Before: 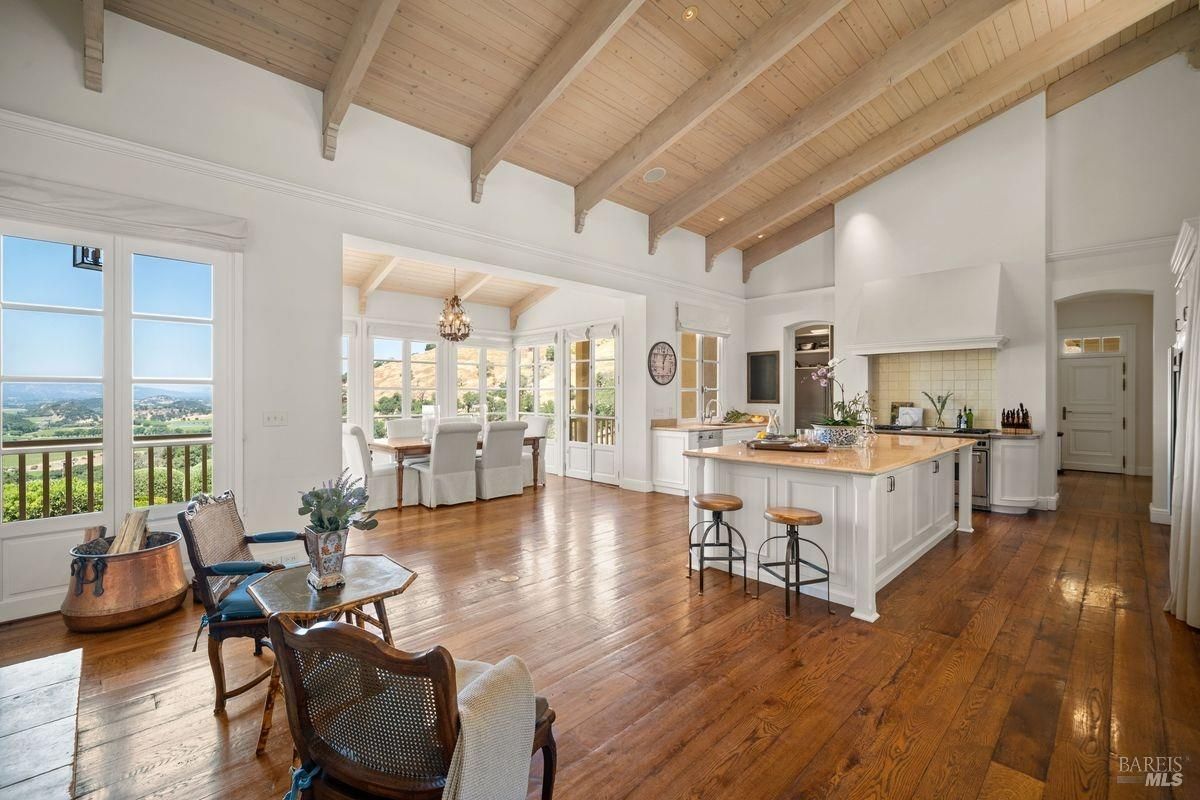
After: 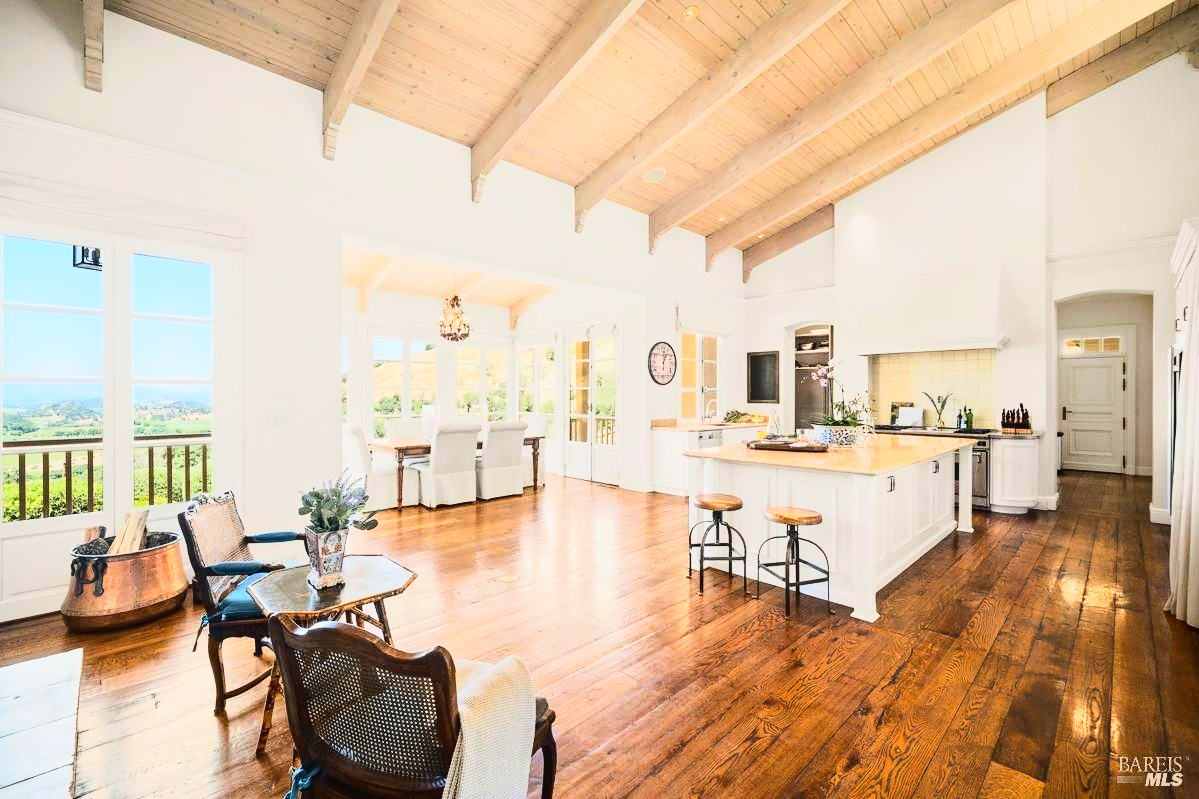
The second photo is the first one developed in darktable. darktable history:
tone curve: curves: ch0 [(0, 0.026) (0.146, 0.158) (0.272, 0.34) (0.434, 0.625) (0.676, 0.871) (0.994, 0.955)], color space Lab, linked channels, preserve colors none
tone equalizer: -8 EV -0.417 EV, -7 EV -0.389 EV, -6 EV -0.333 EV, -5 EV -0.222 EV, -3 EV 0.222 EV, -2 EV 0.333 EV, -1 EV 0.389 EV, +0 EV 0.417 EV, edges refinement/feathering 500, mask exposure compensation -1.57 EV, preserve details no
